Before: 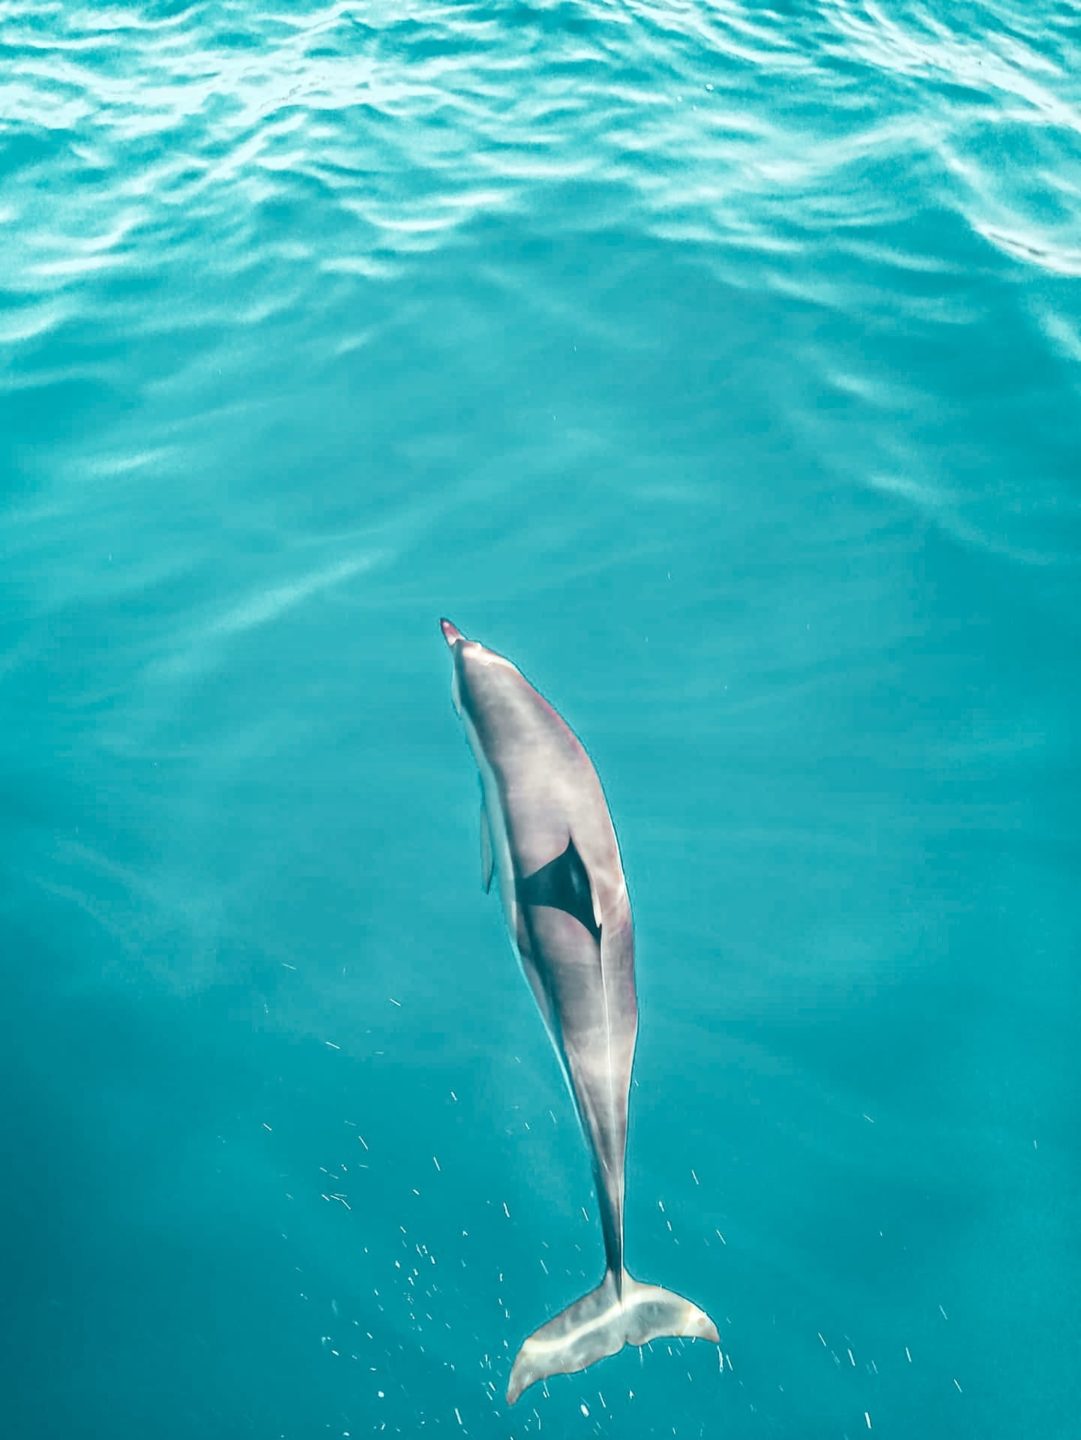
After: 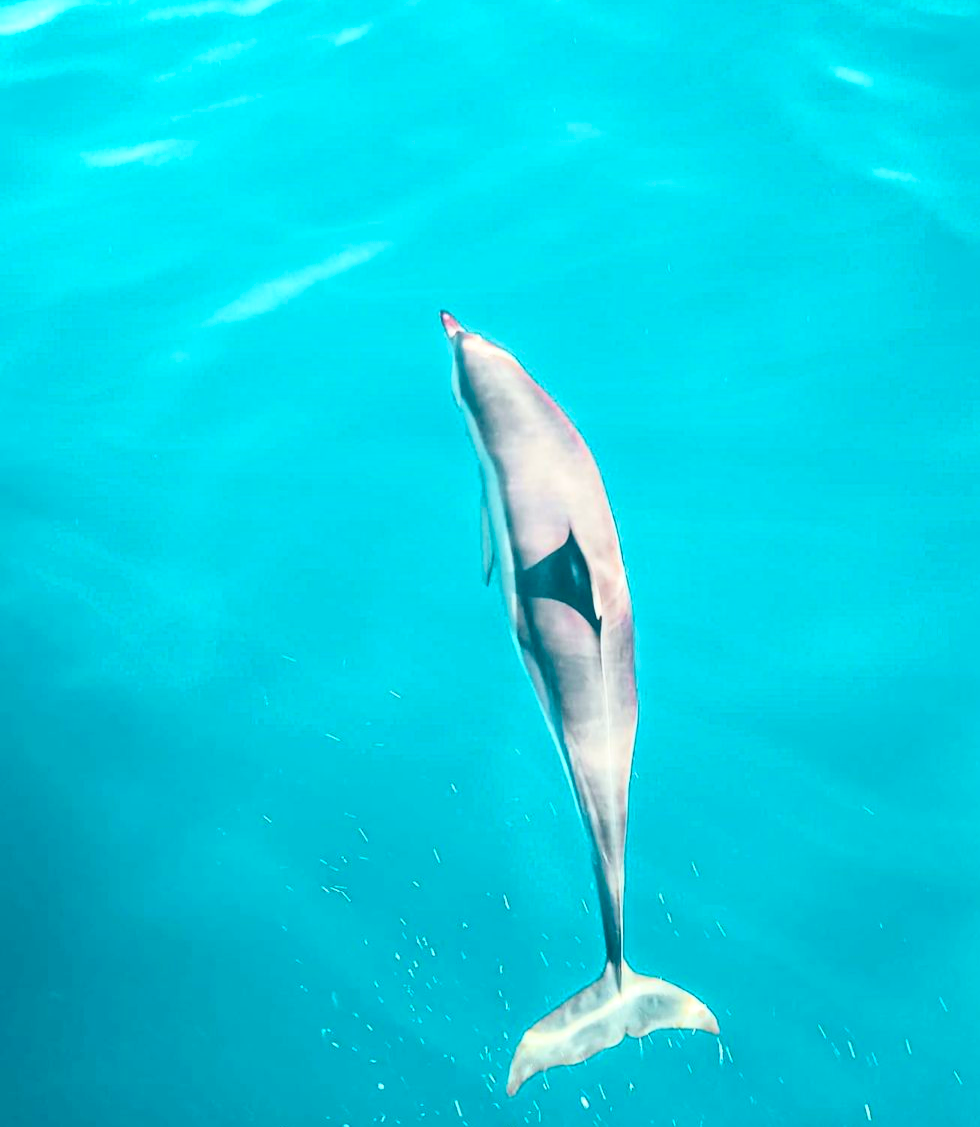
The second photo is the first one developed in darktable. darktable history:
crop: top 21.405%, right 9.341%, bottom 0.321%
contrast brightness saturation: contrast 0.244, brightness 0.245, saturation 0.388
tone equalizer: on, module defaults
